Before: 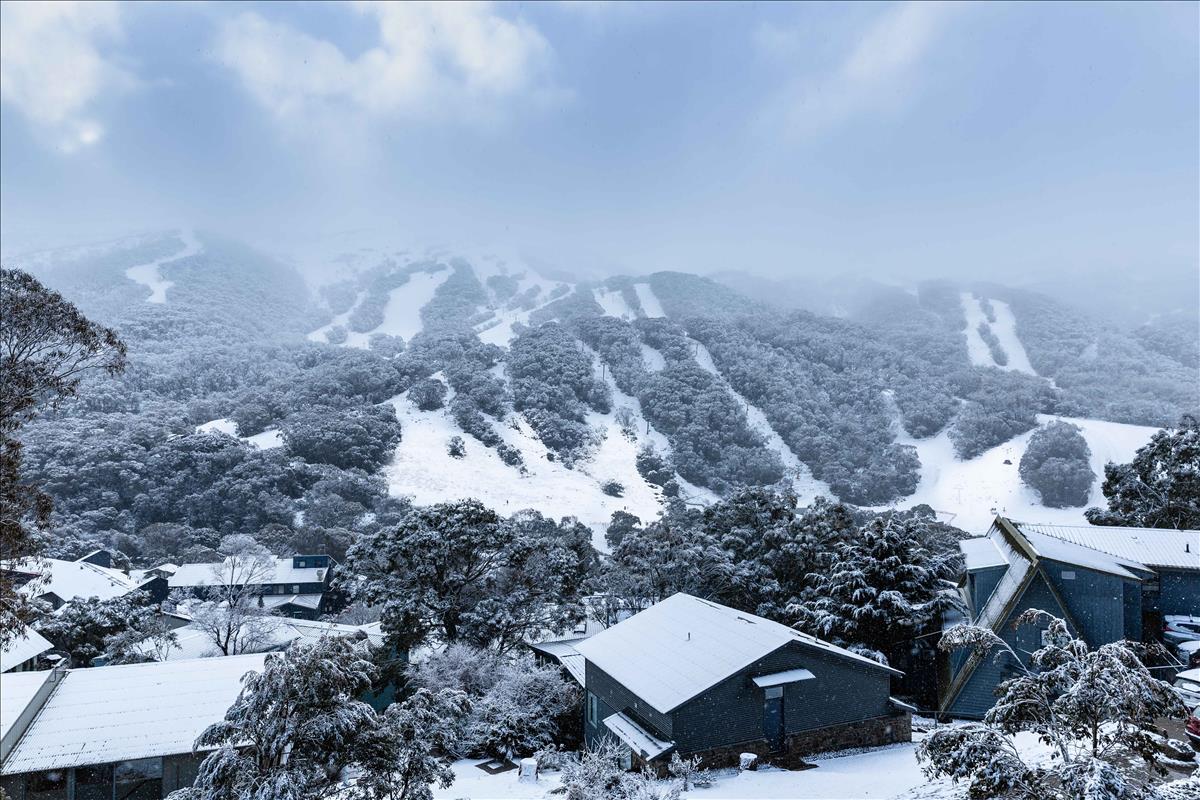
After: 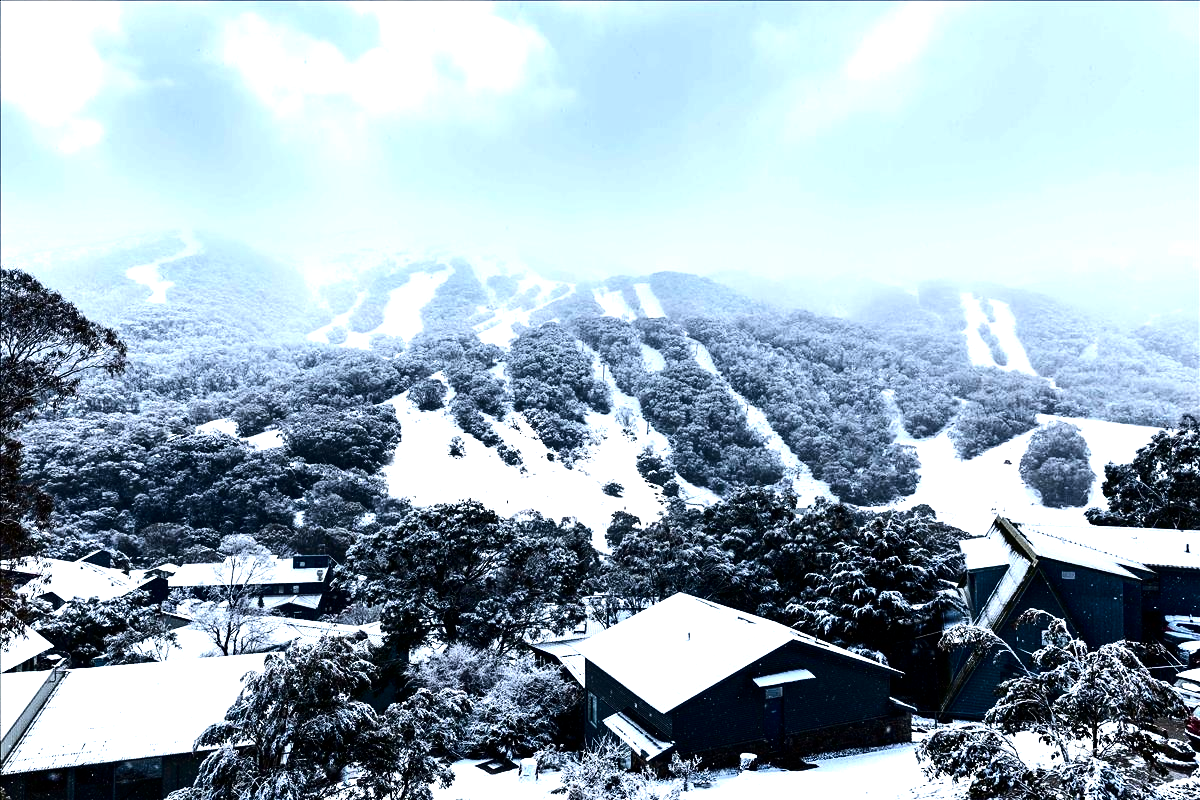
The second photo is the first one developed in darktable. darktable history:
tone equalizer: -8 EV -1.12 EV, -7 EV -1.03 EV, -6 EV -0.85 EV, -5 EV -0.549 EV, -3 EV 0.546 EV, -2 EV 0.844 EV, -1 EV 0.988 EV, +0 EV 1.07 EV, edges refinement/feathering 500, mask exposure compensation -1.57 EV, preserve details no
contrast brightness saturation: contrast 0.187, brightness -0.235, saturation 0.111
